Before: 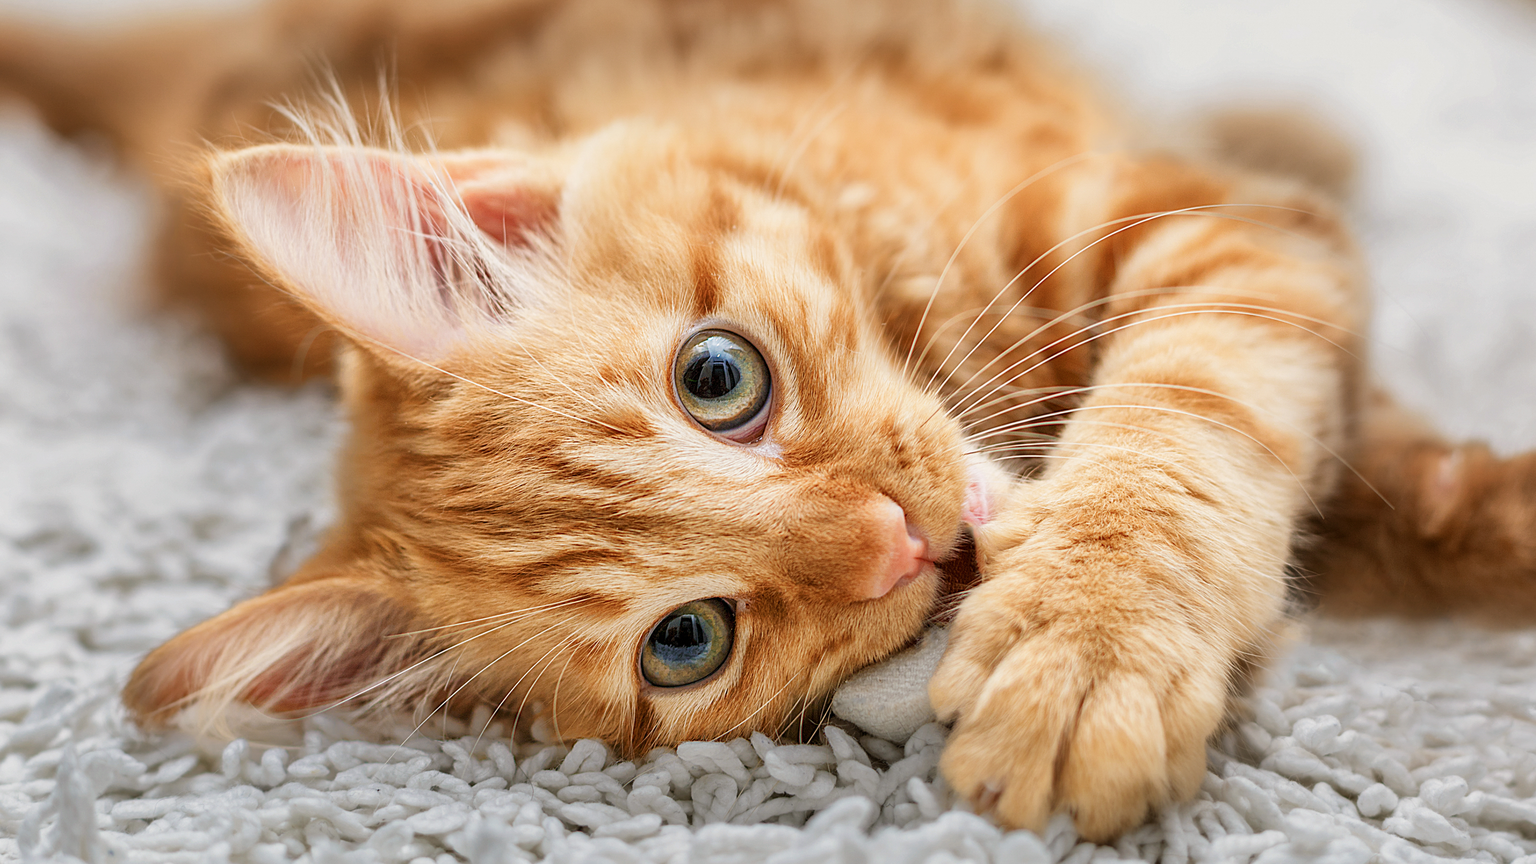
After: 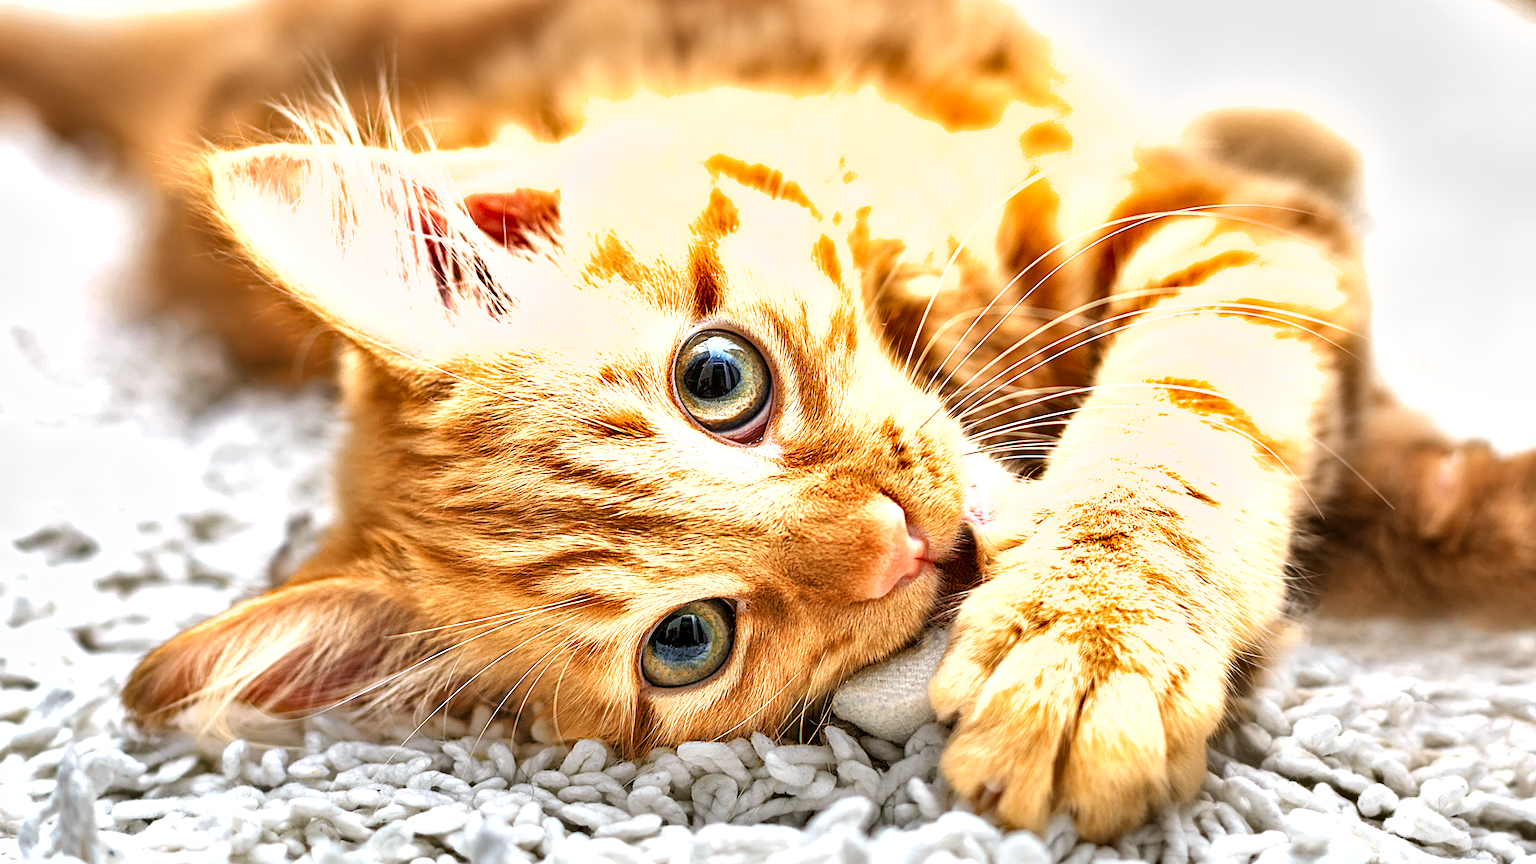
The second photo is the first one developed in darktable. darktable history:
tone equalizer: -8 EV -1.09 EV, -7 EV -1 EV, -6 EV -0.862 EV, -5 EV -0.546 EV, -3 EV 0.582 EV, -2 EV 0.865 EV, -1 EV 0.99 EV, +0 EV 1.07 EV
haze removal: adaptive false
shadows and highlights: highlights color adjustment 46.41%, soften with gaussian
